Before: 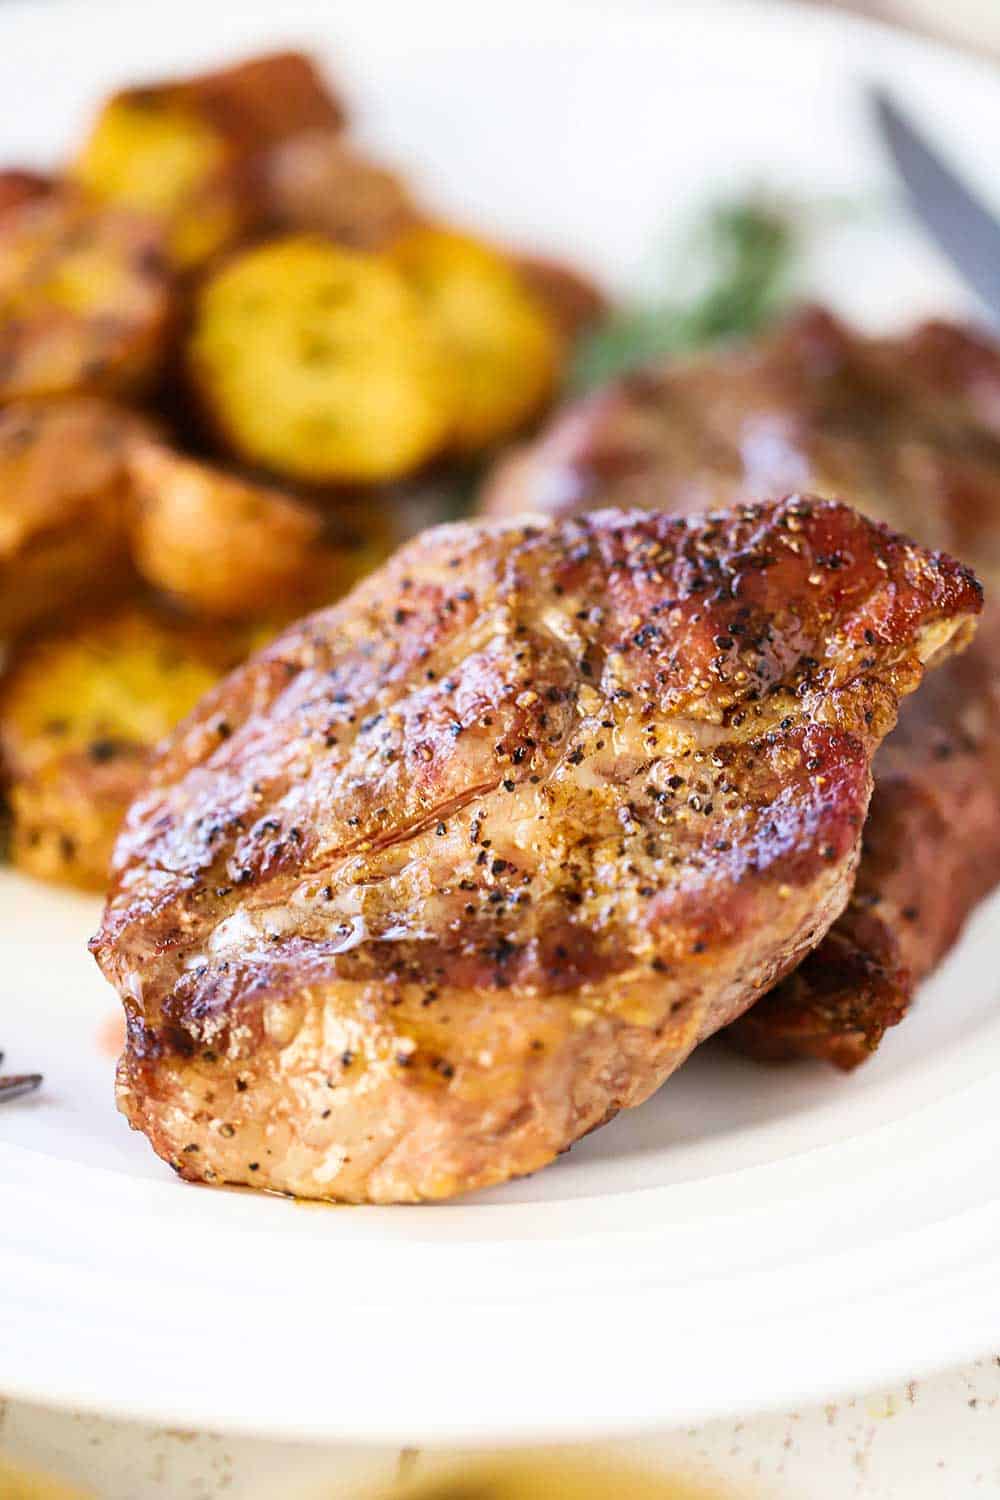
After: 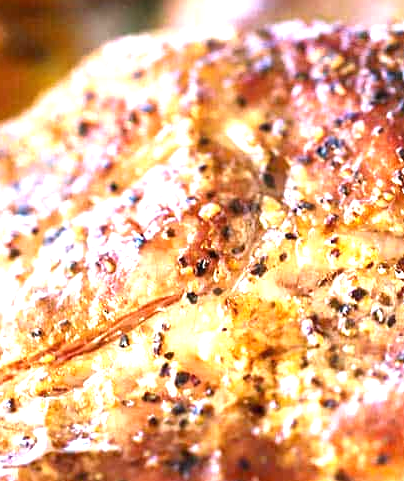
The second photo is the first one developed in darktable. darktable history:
crop: left 31.759%, top 32.597%, right 27.778%, bottom 35.309%
exposure: black level correction 0, exposure 1.099 EV, compensate exposure bias true, compensate highlight preservation false
